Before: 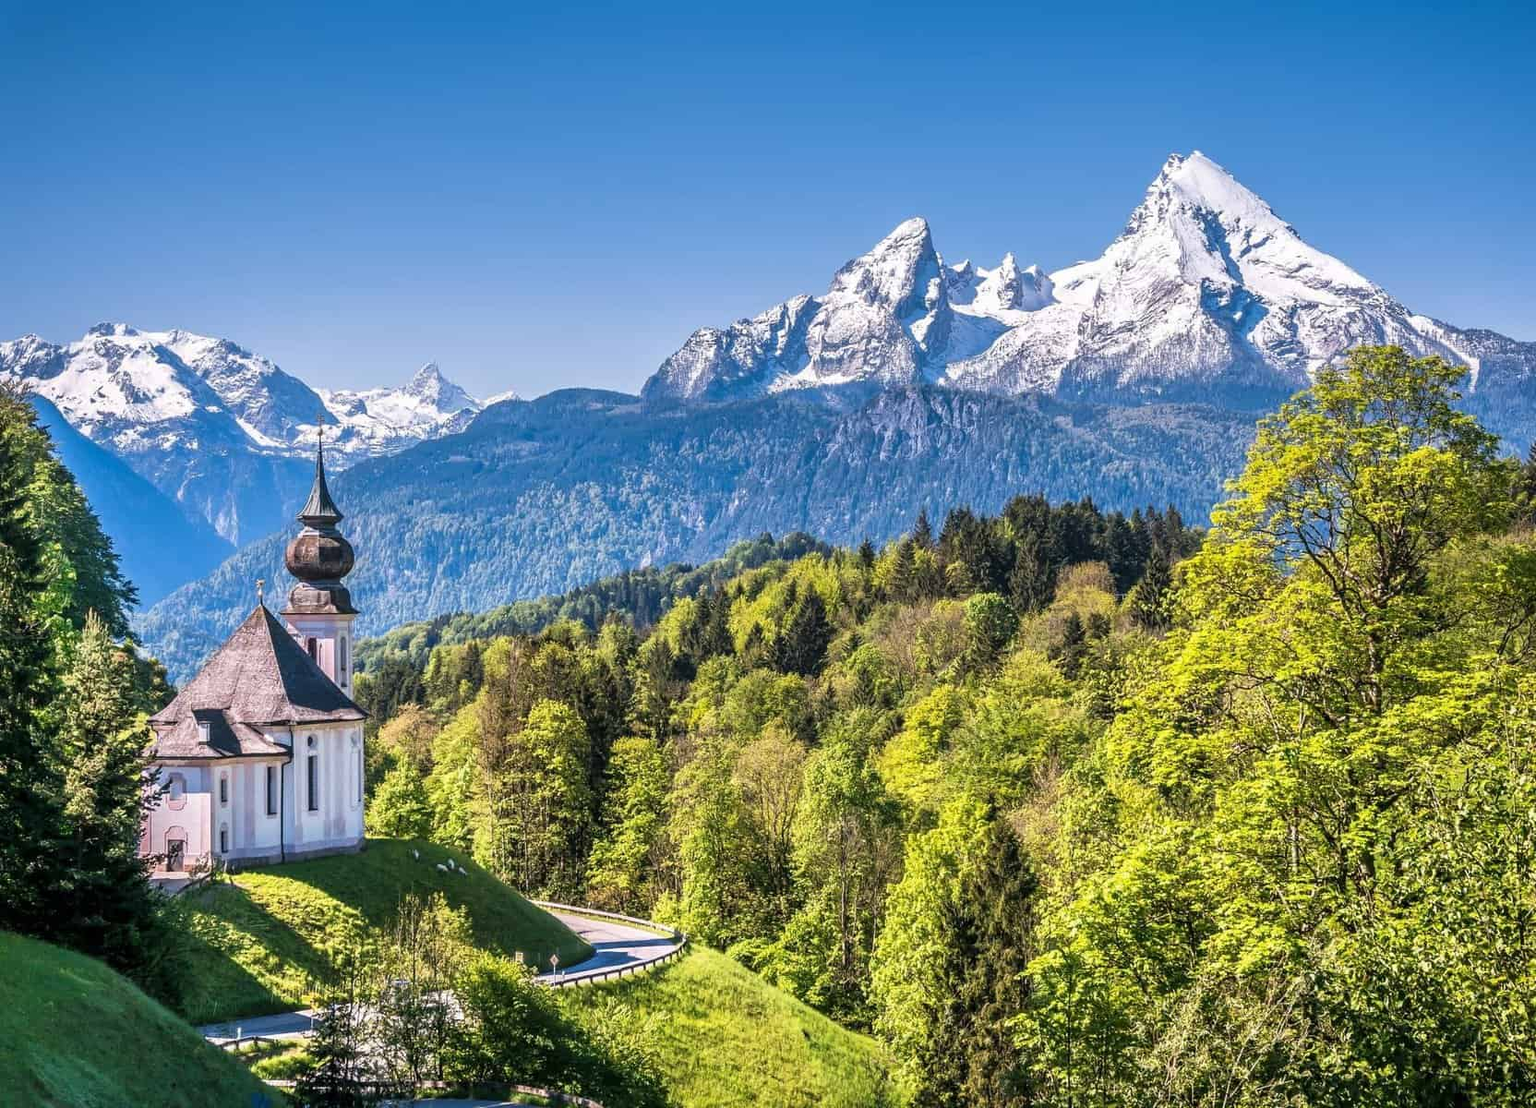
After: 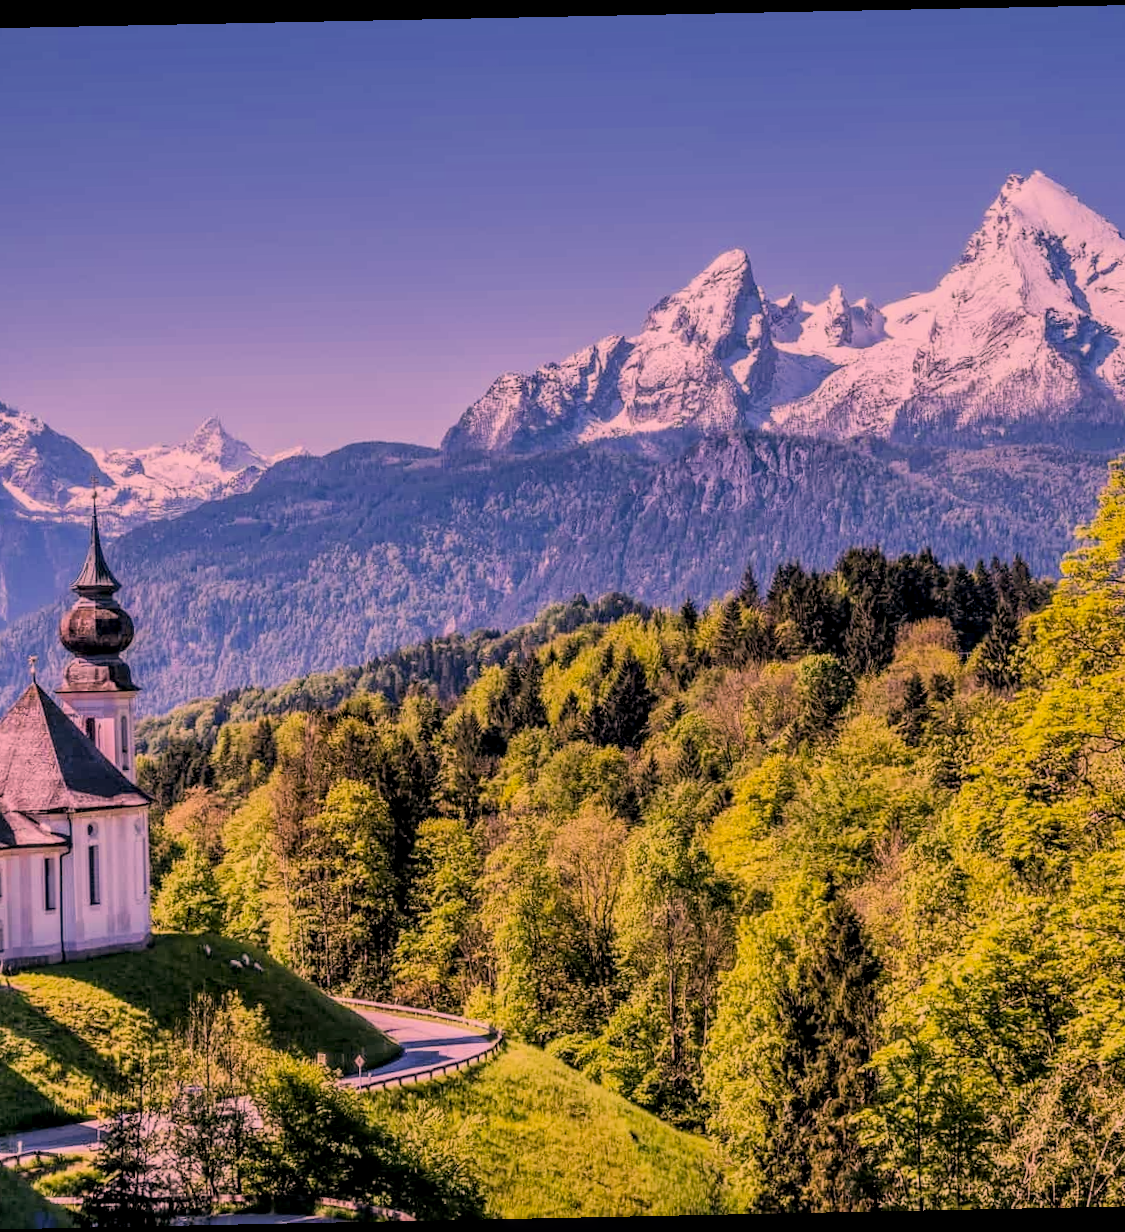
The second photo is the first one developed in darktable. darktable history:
rotate and perspective: rotation -1.17°, automatic cropping off
color correction: highlights a* 21.16, highlights b* 19.61
filmic rgb: black relative exposure -7.15 EV, white relative exposure 5.36 EV, hardness 3.02, color science v6 (2022)
crop and rotate: left 15.546%, right 17.787%
exposure: exposure -0.36 EV, compensate highlight preservation false
white balance: red 1.066, blue 1.119
local contrast: detail 130%
tone equalizer: on, module defaults
